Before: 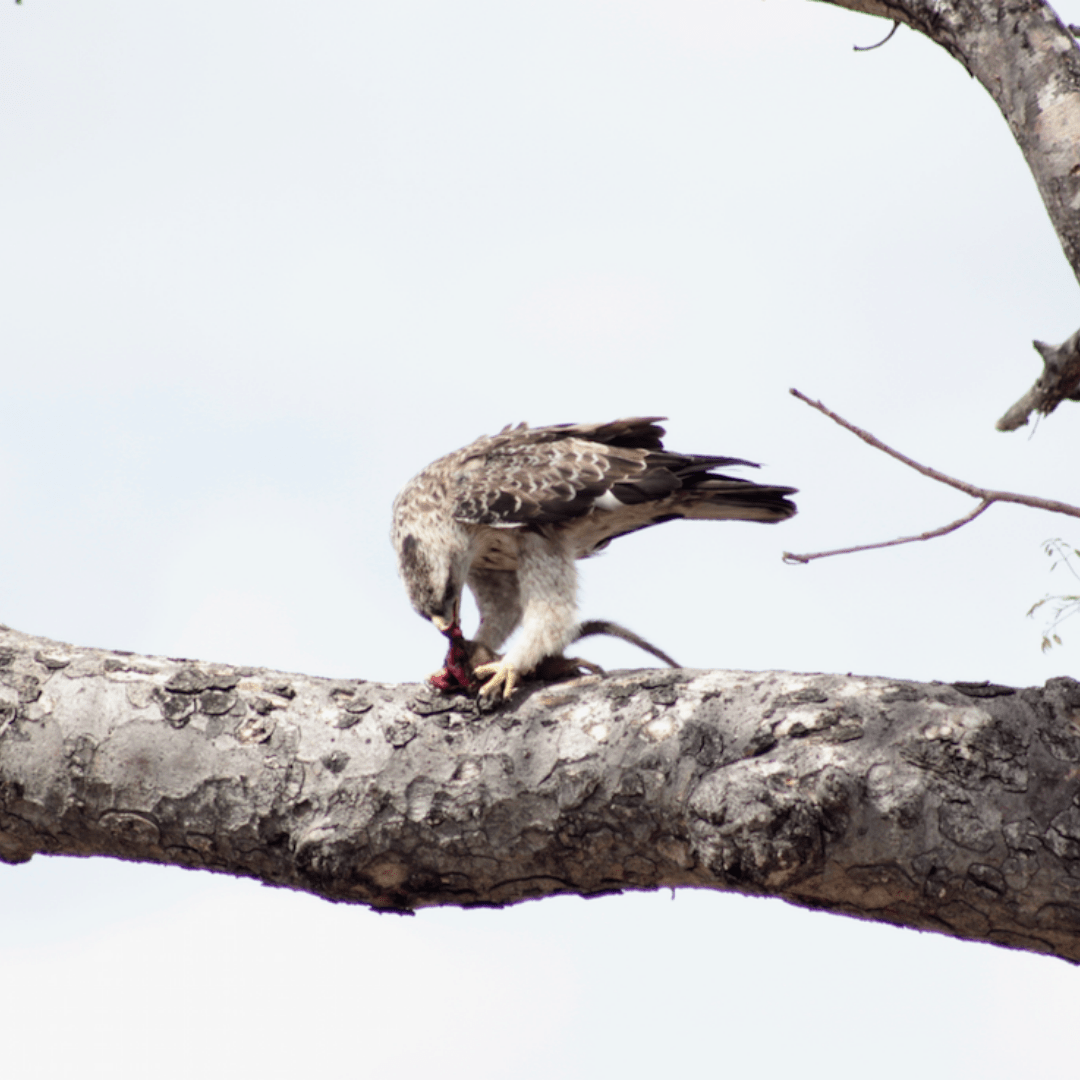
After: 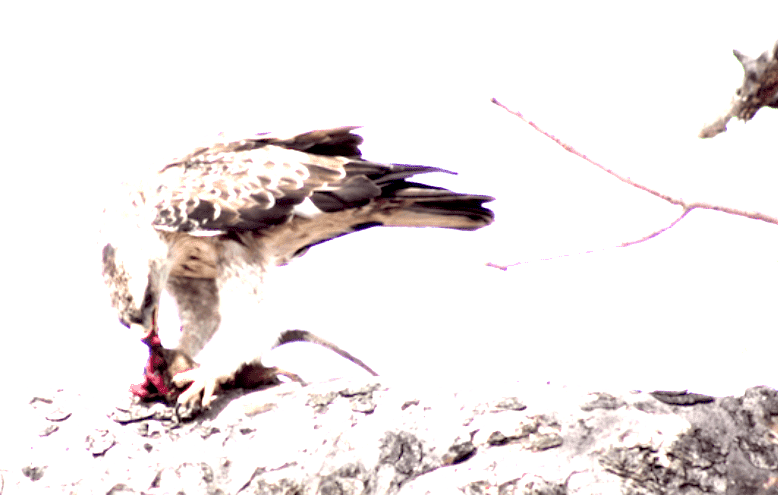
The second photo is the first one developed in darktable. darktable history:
exposure: black level correction 0.005, exposure 2.084 EV, compensate highlight preservation false
crop and rotate: left 27.938%, top 27.046%, bottom 27.046%
